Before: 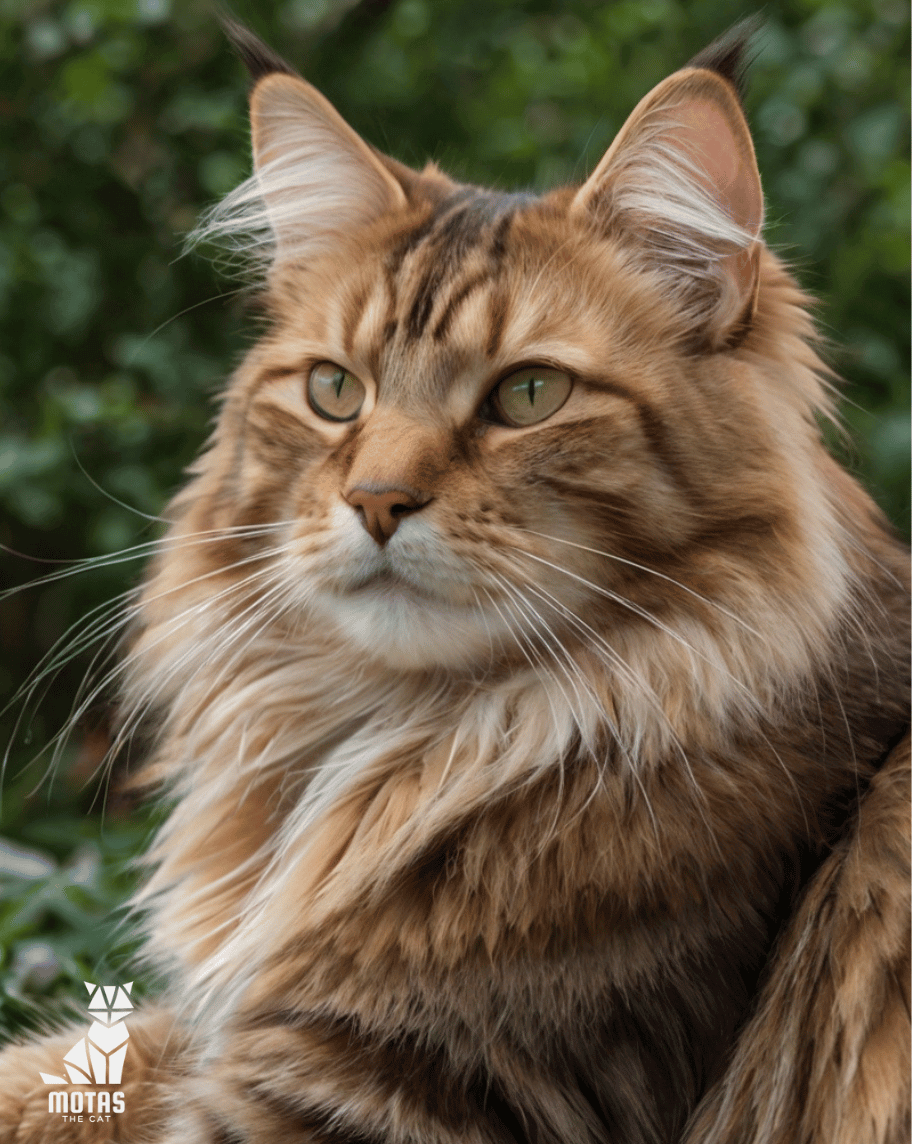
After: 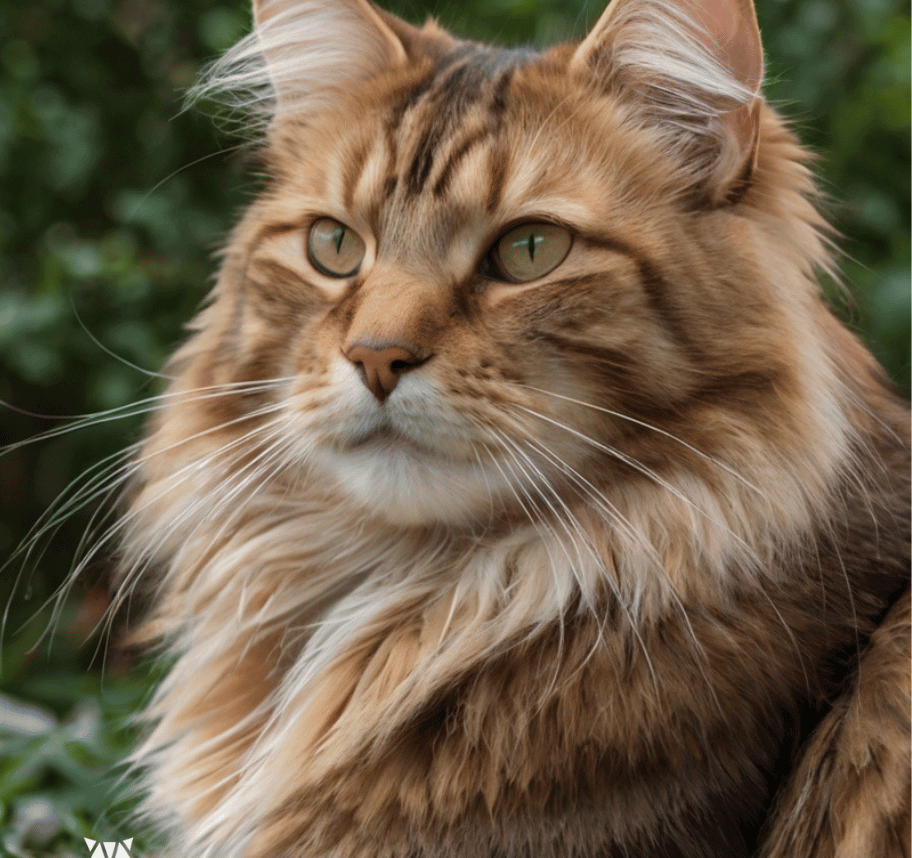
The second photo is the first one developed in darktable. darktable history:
crop and rotate: top 12.633%, bottom 12.331%
